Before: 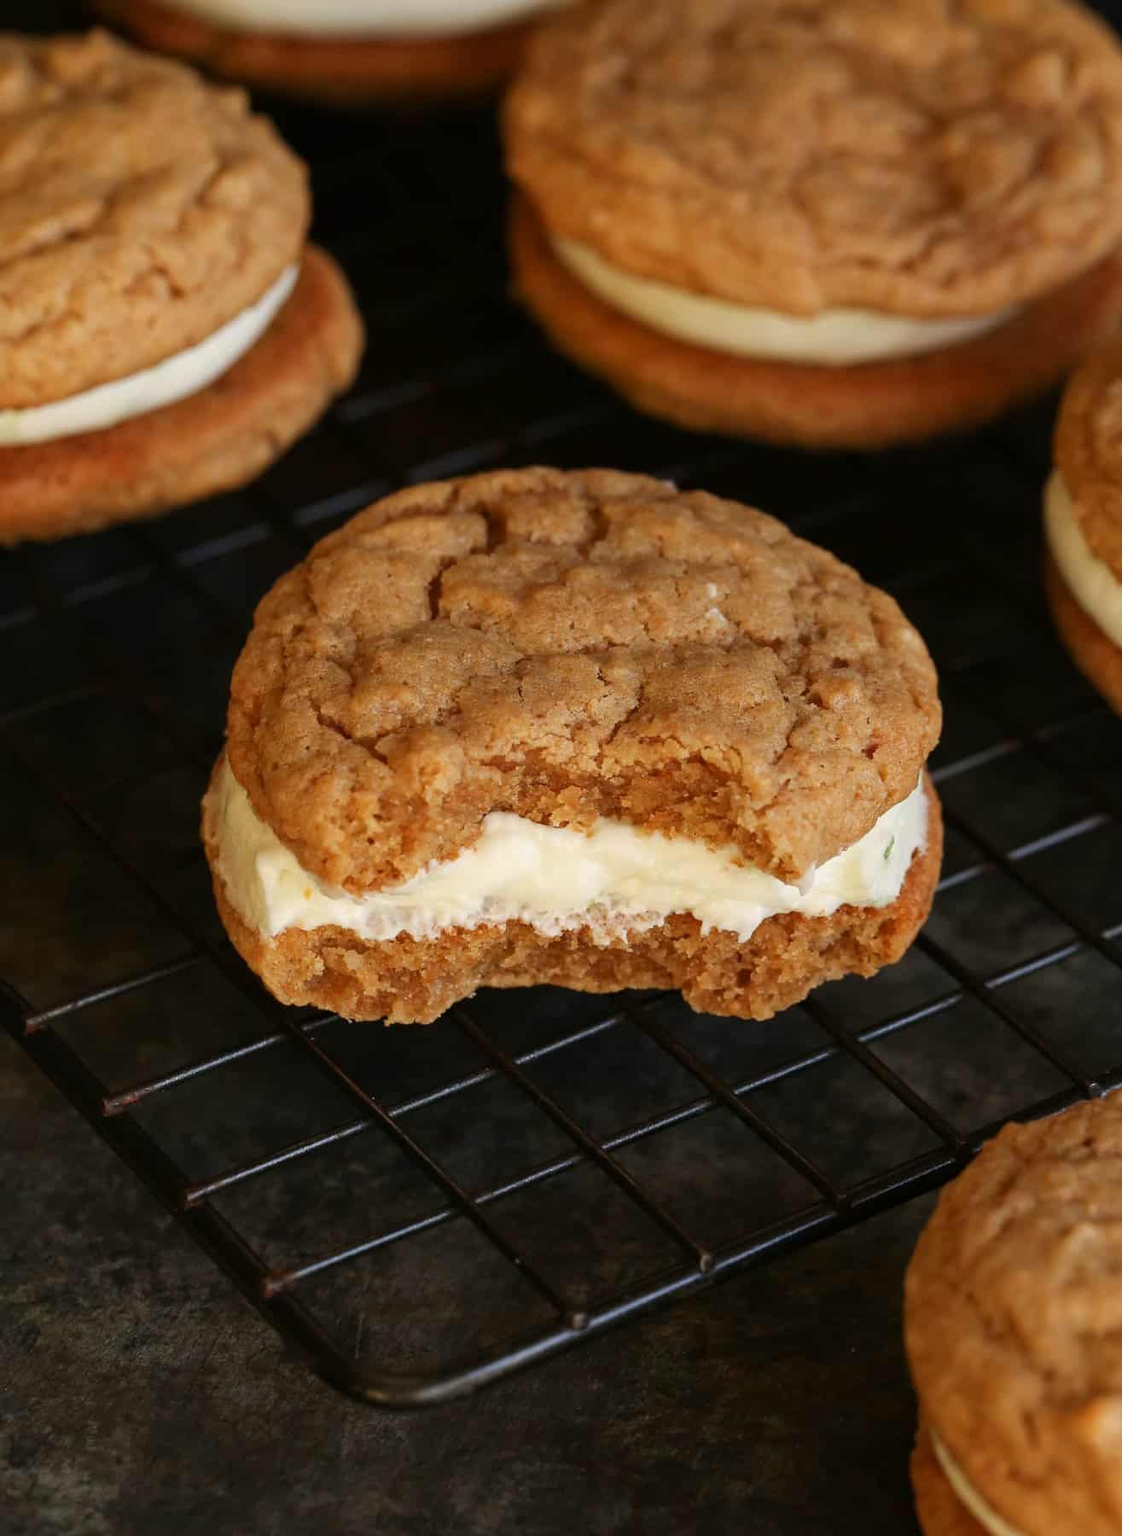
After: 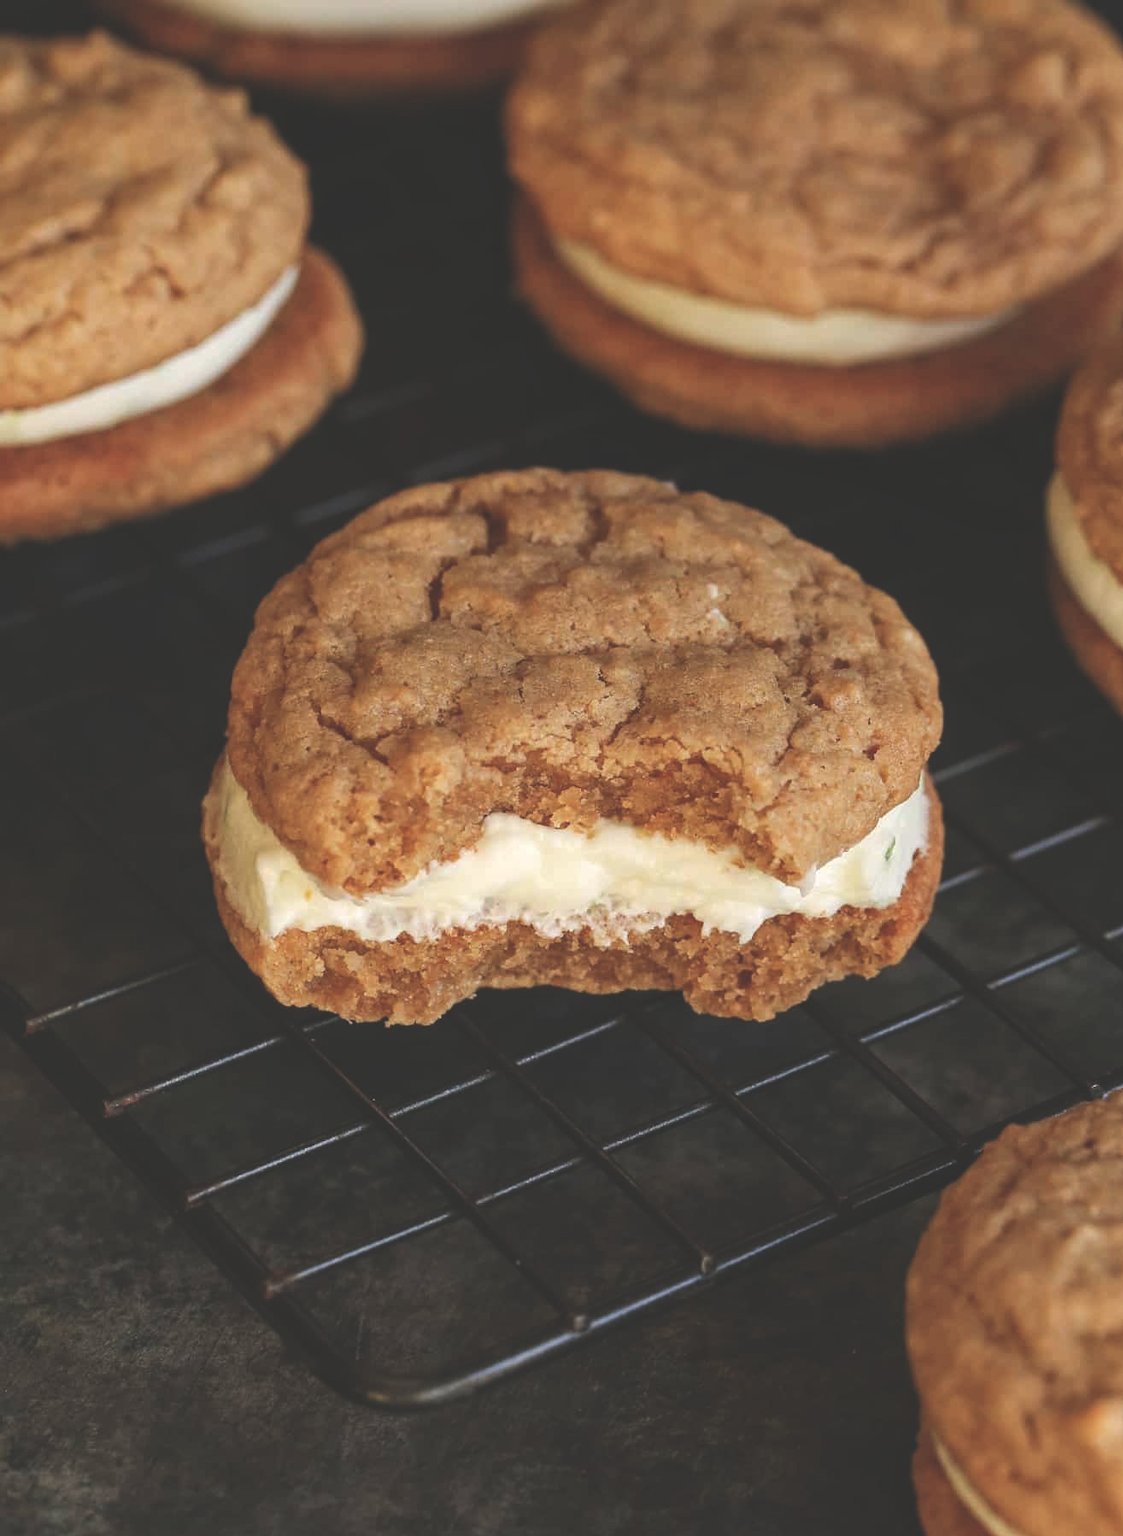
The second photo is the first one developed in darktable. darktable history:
local contrast: highlights 107%, shadows 97%, detail 120%, midtone range 0.2
exposure: black level correction -0.031, compensate exposure bias true, compensate highlight preservation false
tone equalizer: edges refinement/feathering 500, mask exposure compensation -1.57 EV, preserve details no
color zones: curves: ch1 [(0, 0.469) (0.01, 0.469) (0.12, 0.446) (0.248, 0.469) (0.5, 0.5) (0.748, 0.5) (0.99, 0.469) (1, 0.469)]
crop: bottom 0.069%
